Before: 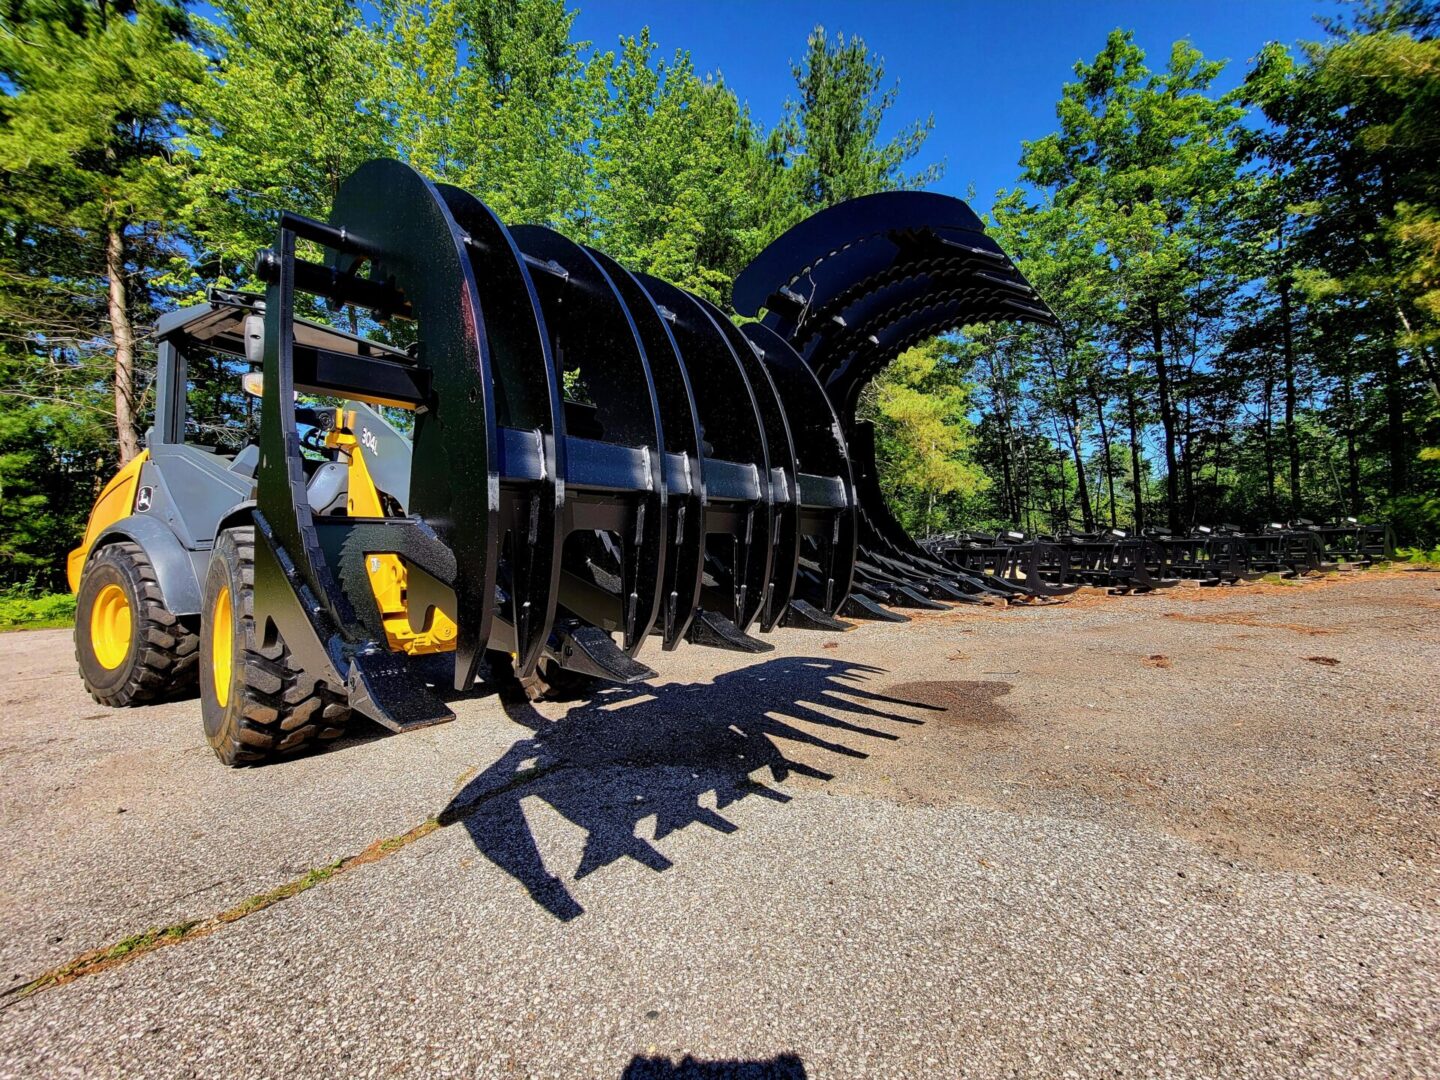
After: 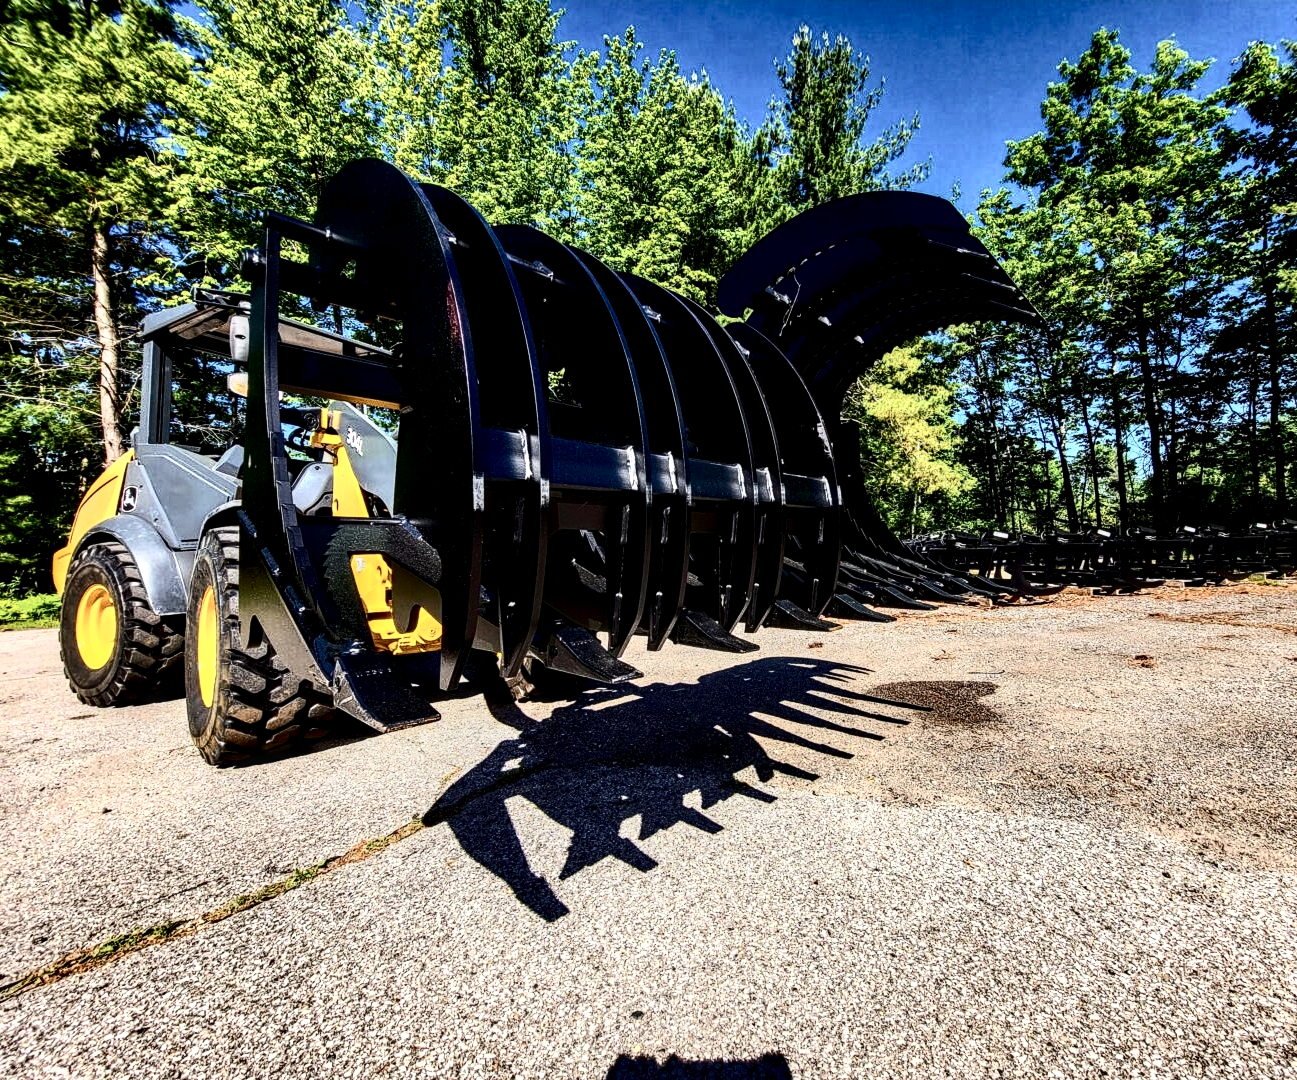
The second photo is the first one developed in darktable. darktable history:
crop and rotate: left 1.088%, right 8.807%
local contrast: highlights 60%, shadows 60%, detail 160%
contrast brightness saturation: contrast 0.5, saturation -0.1
